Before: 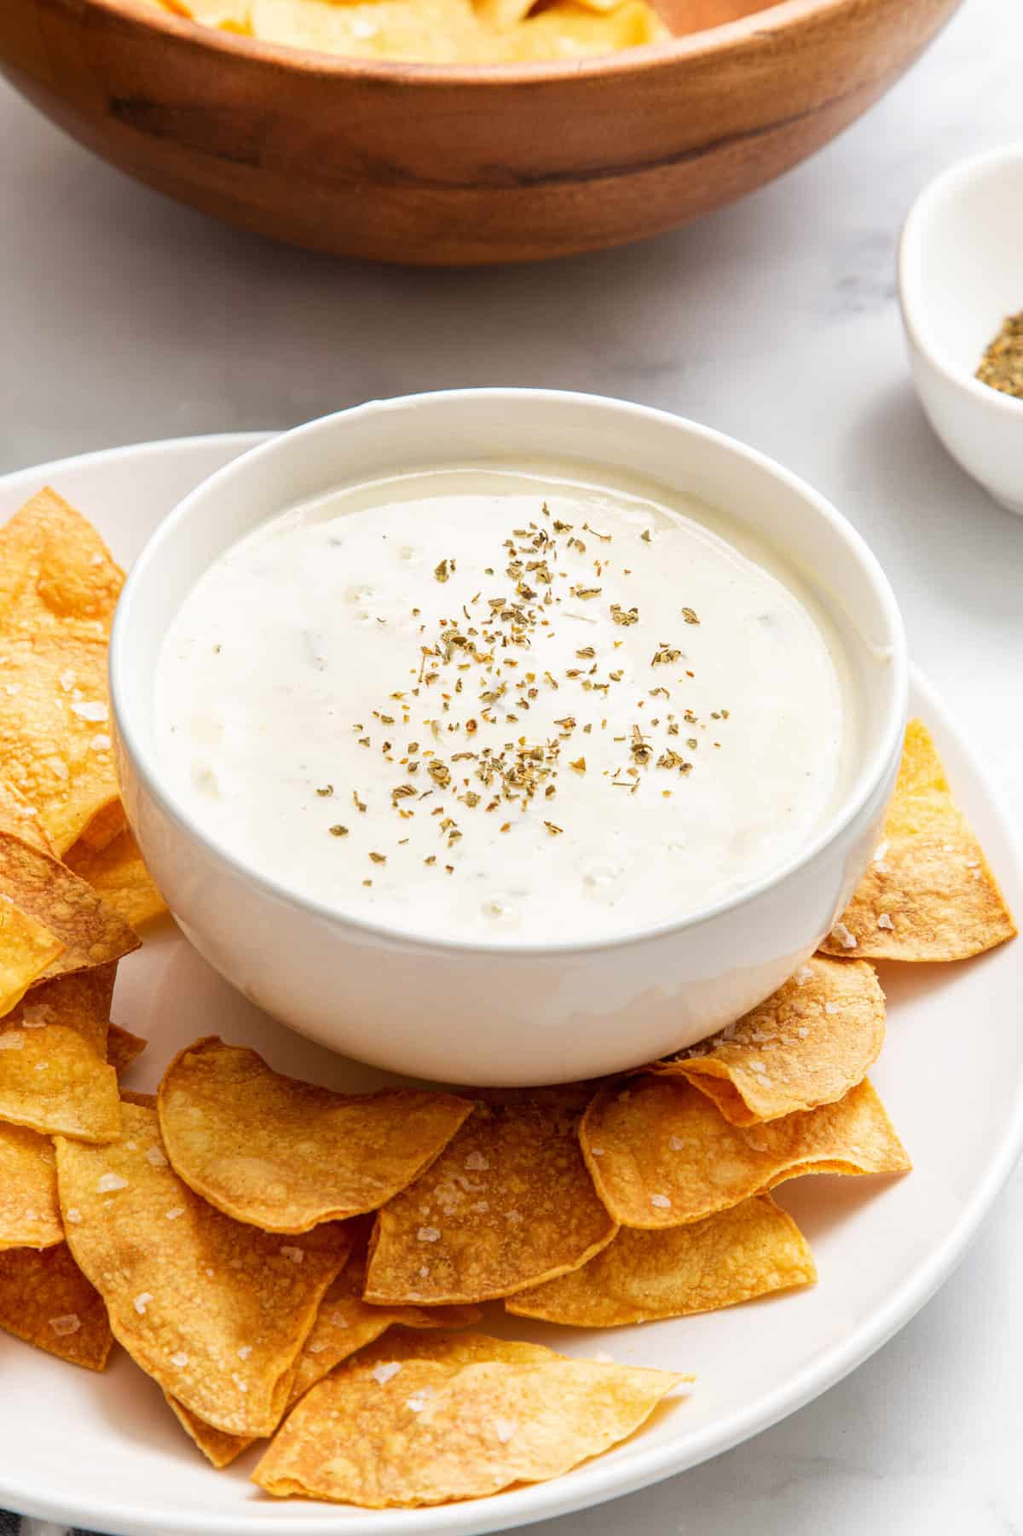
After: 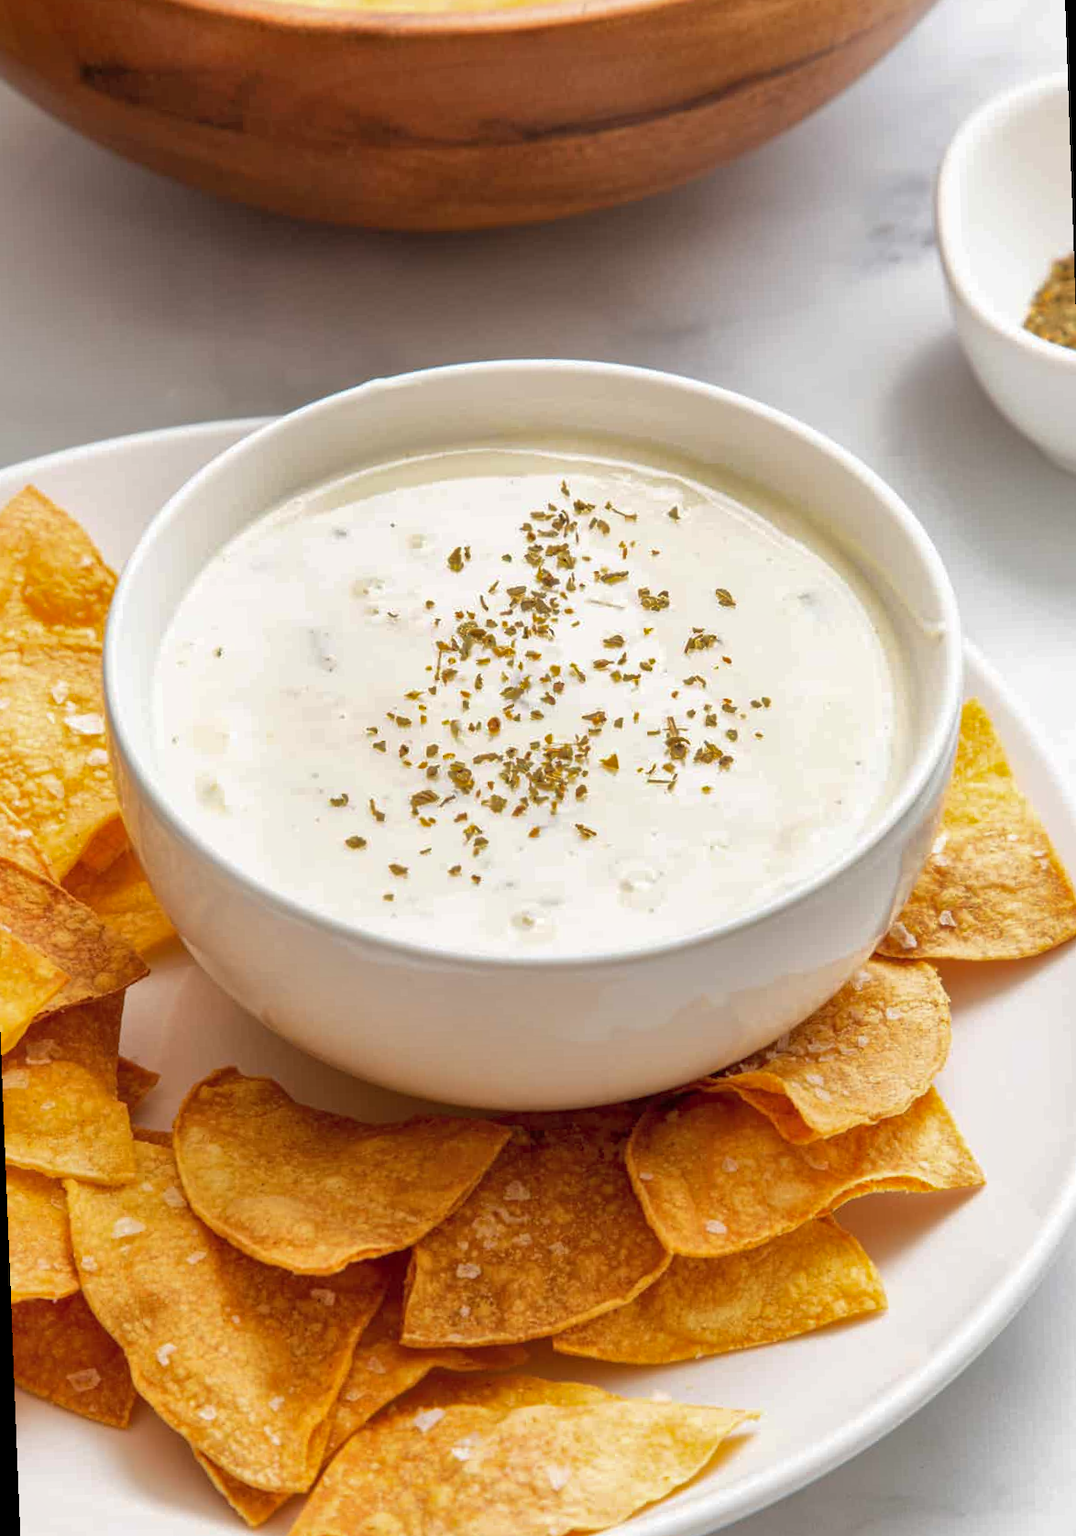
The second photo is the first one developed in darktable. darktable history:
shadows and highlights: on, module defaults
rotate and perspective: rotation -2.12°, lens shift (vertical) 0.009, lens shift (horizontal) -0.008, automatic cropping original format, crop left 0.036, crop right 0.964, crop top 0.05, crop bottom 0.959
